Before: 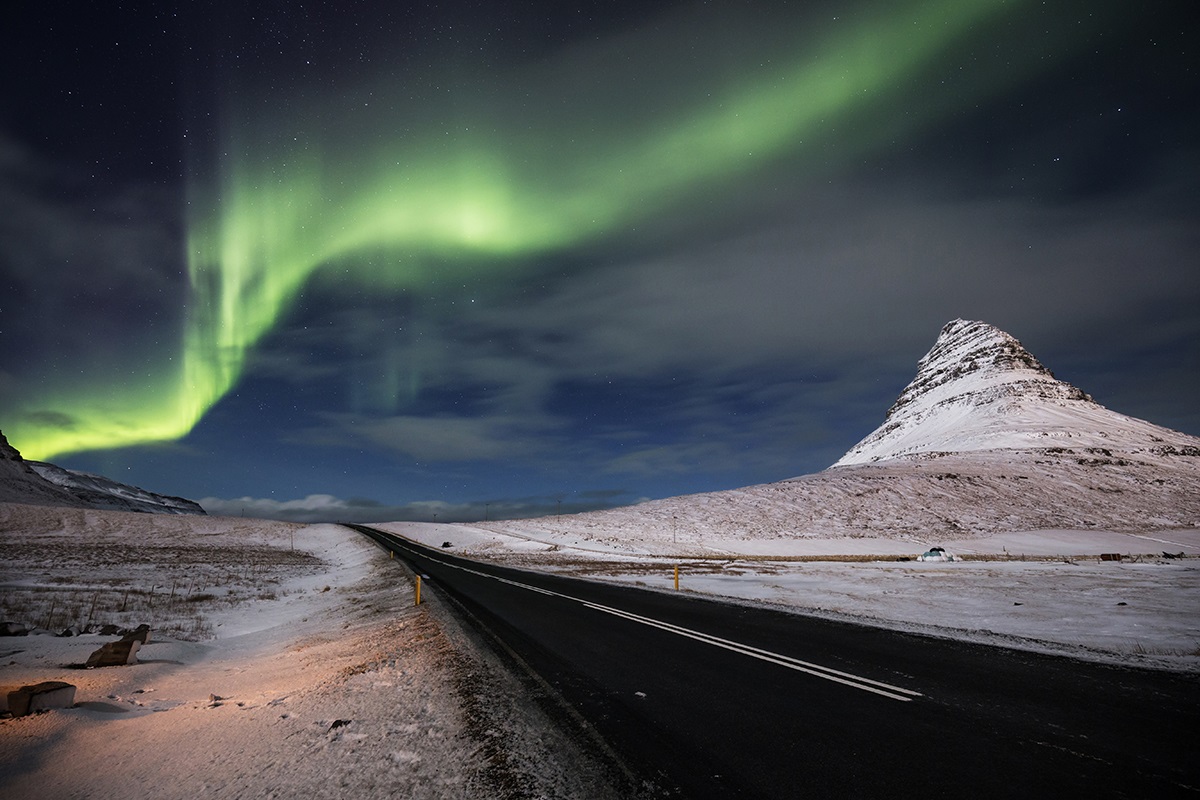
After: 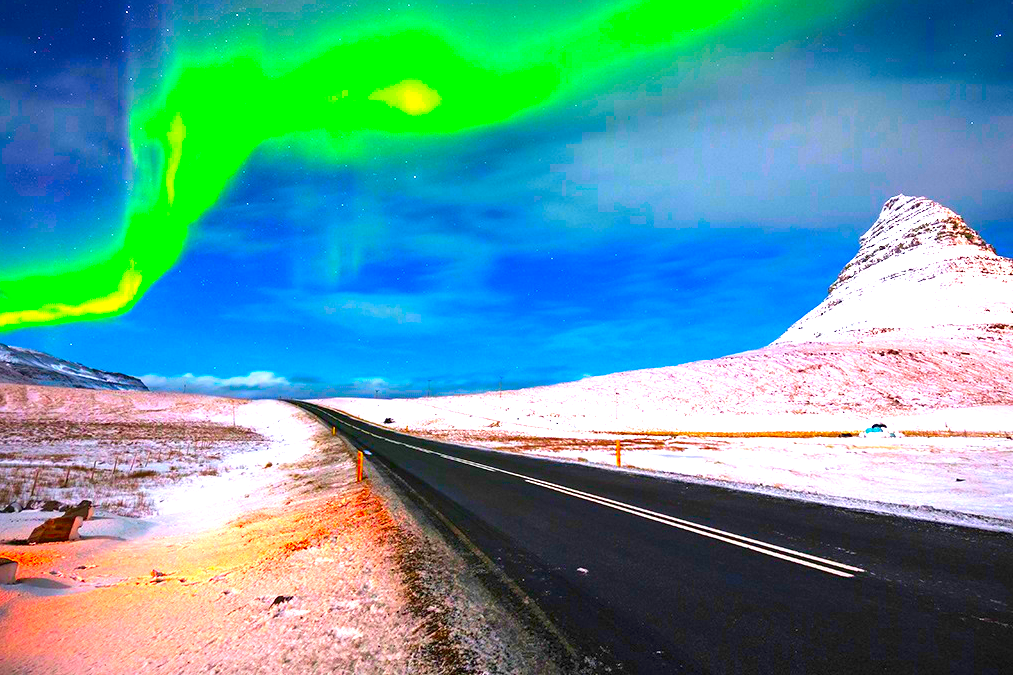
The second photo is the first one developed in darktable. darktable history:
color correction: highlights b* 0.009, saturation 2.99
crop and rotate: left 4.875%, top 15.52%, right 10.653%
exposure: exposure 1.99 EV, compensate highlight preservation false
